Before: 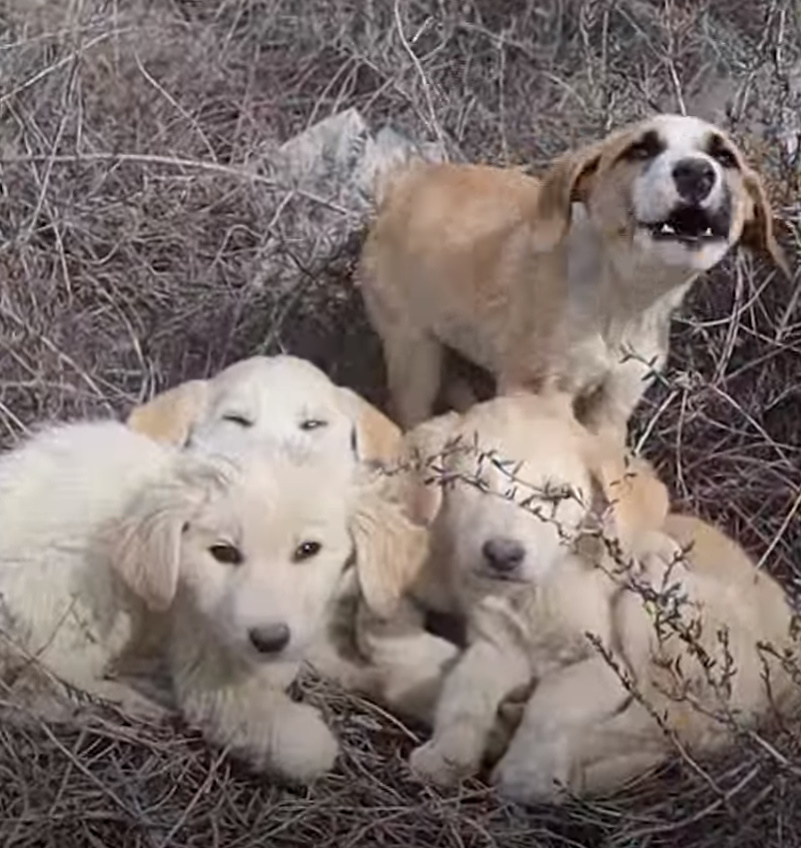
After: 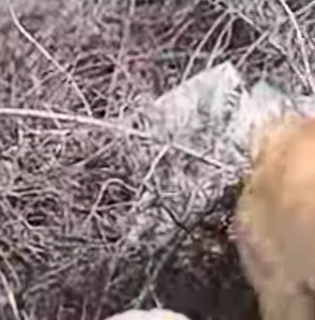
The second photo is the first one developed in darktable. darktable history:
local contrast: highlights 62%, shadows 106%, detail 106%, midtone range 0.528
tone curve: curves: ch0 [(0, 0.003) (0.044, 0.025) (0.12, 0.089) (0.197, 0.168) (0.281, 0.273) (0.468, 0.548) (0.583, 0.691) (0.701, 0.815) (0.86, 0.922) (1, 0.982)]; ch1 [(0, 0) (0.232, 0.214) (0.404, 0.376) (0.461, 0.425) (0.493, 0.481) (0.501, 0.5) (0.517, 0.524) (0.55, 0.585) (0.598, 0.651) (0.671, 0.735) (0.796, 0.85) (1, 1)]; ch2 [(0, 0) (0.249, 0.216) (0.357, 0.317) (0.448, 0.432) (0.478, 0.492) (0.498, 0.499) (0.517, 0.527) (0.537, 0.564) (0.569, 0.617) (0.61, 0.659) (0.706, 0.75) (0.808, 0.809) (0.991, 0.968)], color space Lab, independent channels, preserve colors none
crop: left 15.674%, top 5.449%, right 43.893%, bottom 56.32%
shadows and highlights: radius 46.15, white point adjustment 6.48, compress 79.23%, soften with gaussian
